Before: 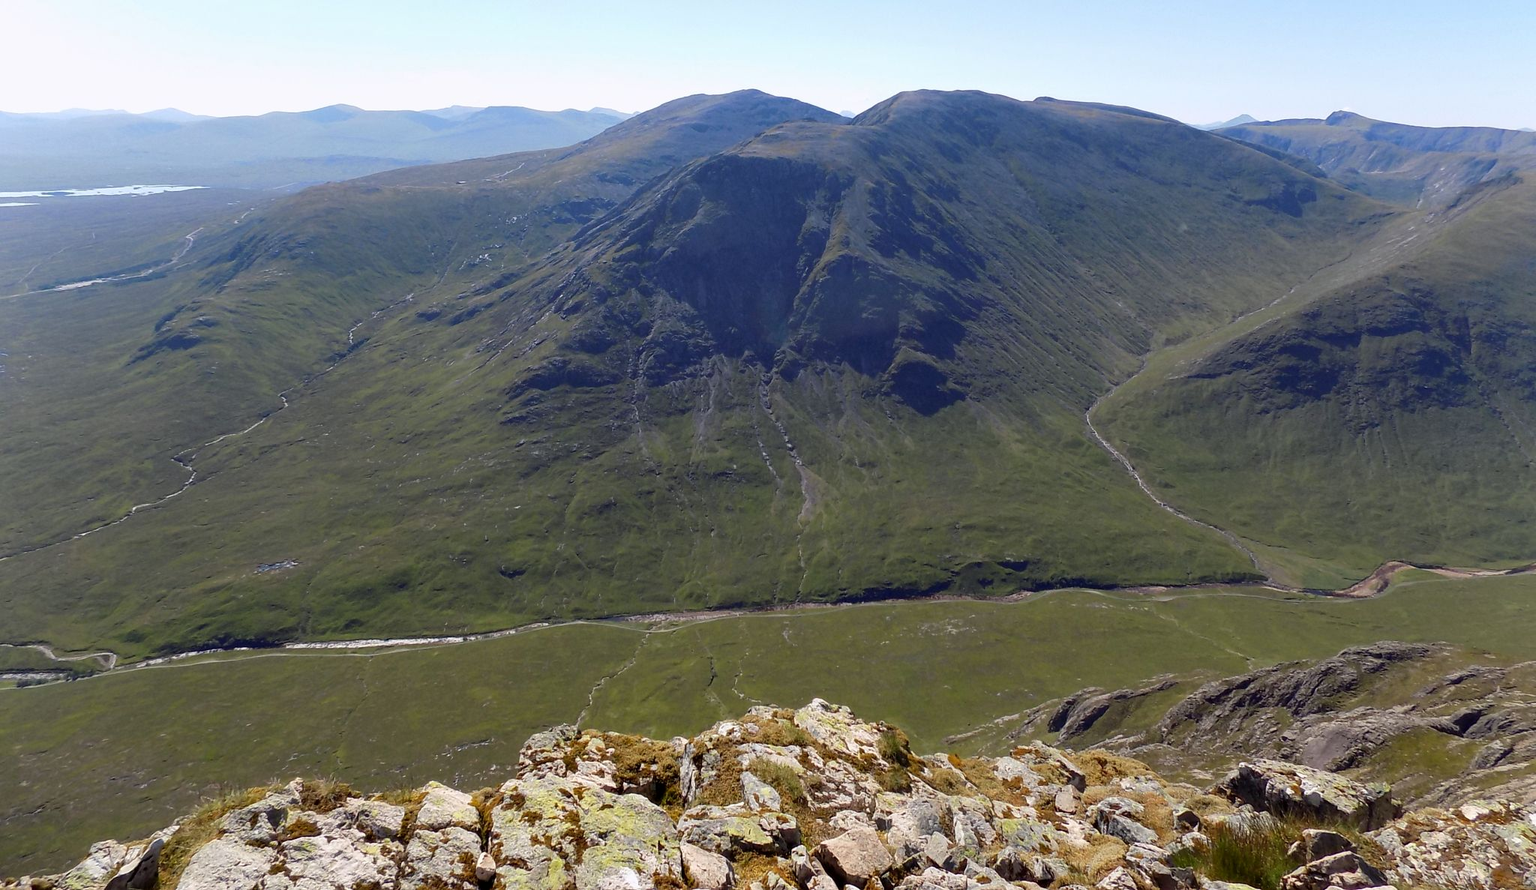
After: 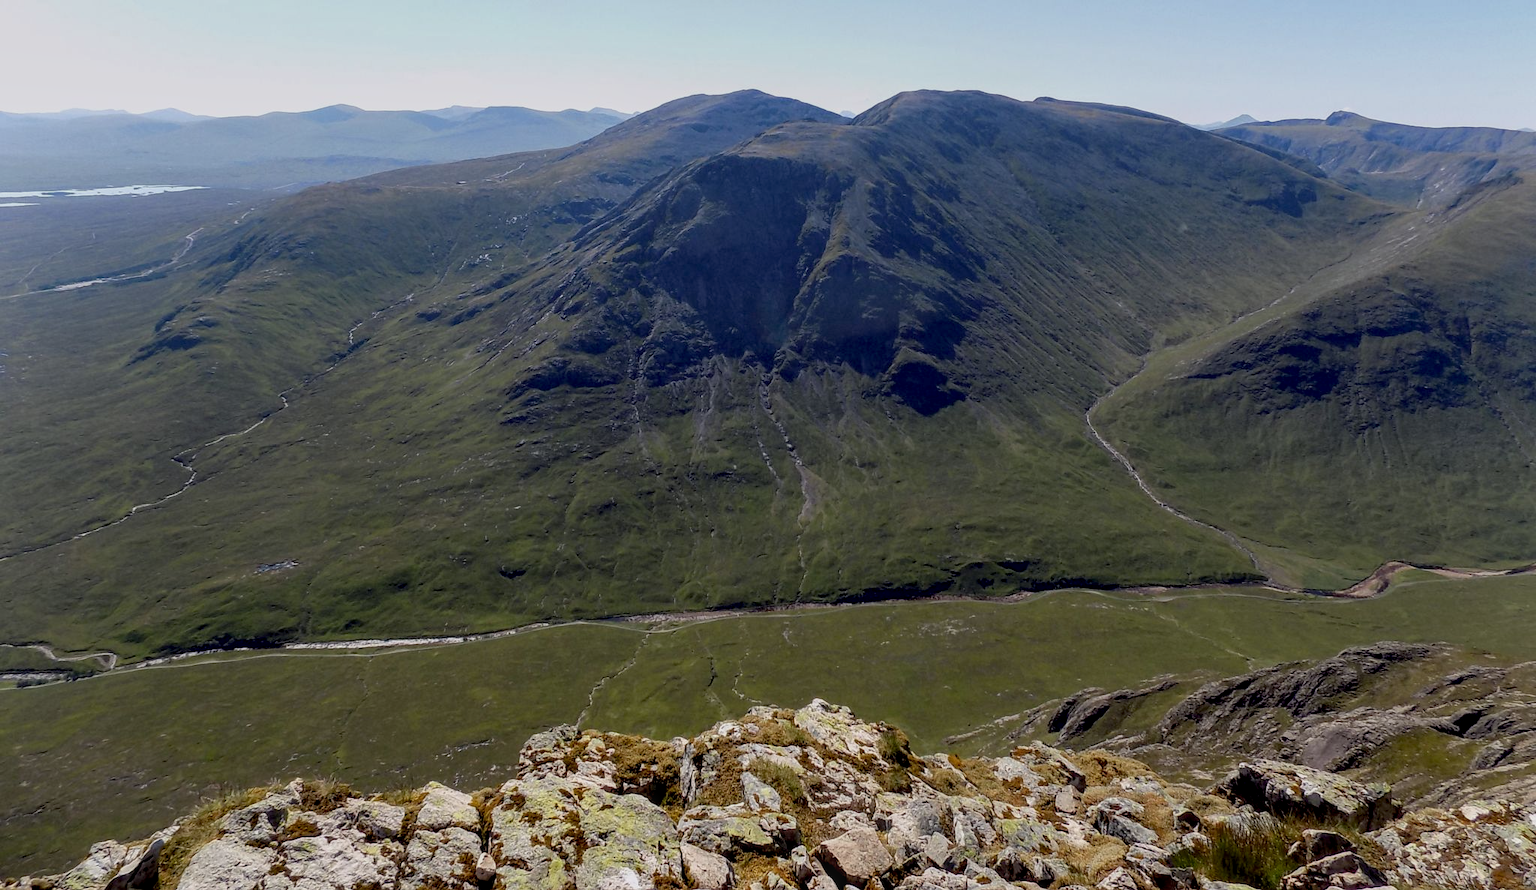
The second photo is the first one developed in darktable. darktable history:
color balance rgb: linear chroma grading › shadows -3%, linear chroma grading › highlights -4%
exposure: black level correction 0.011, exposure -0.478 EV, compensate highlight preservation false
local contrast: on, module defaults
